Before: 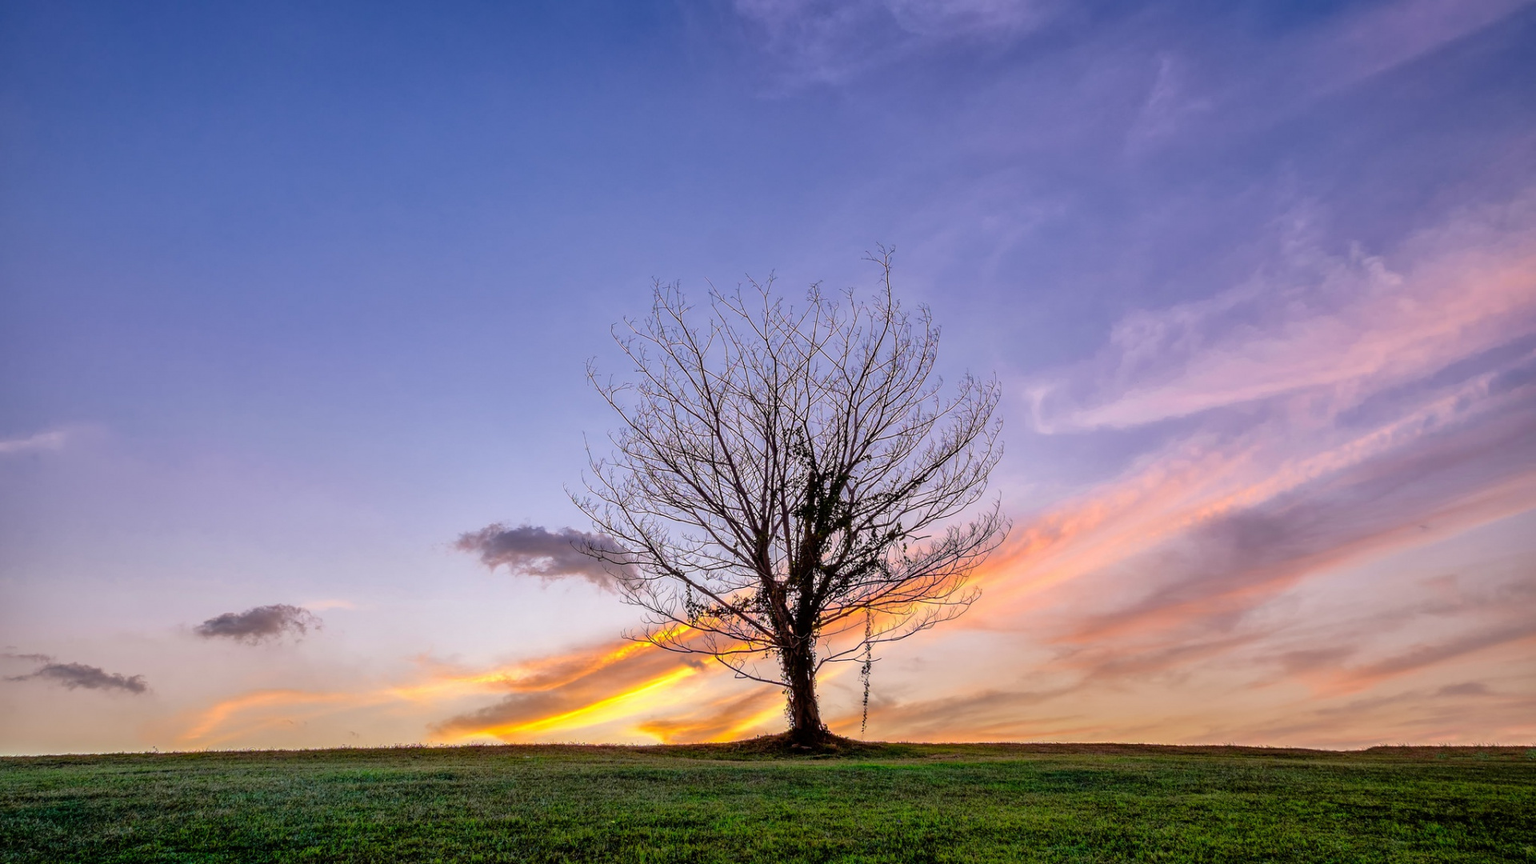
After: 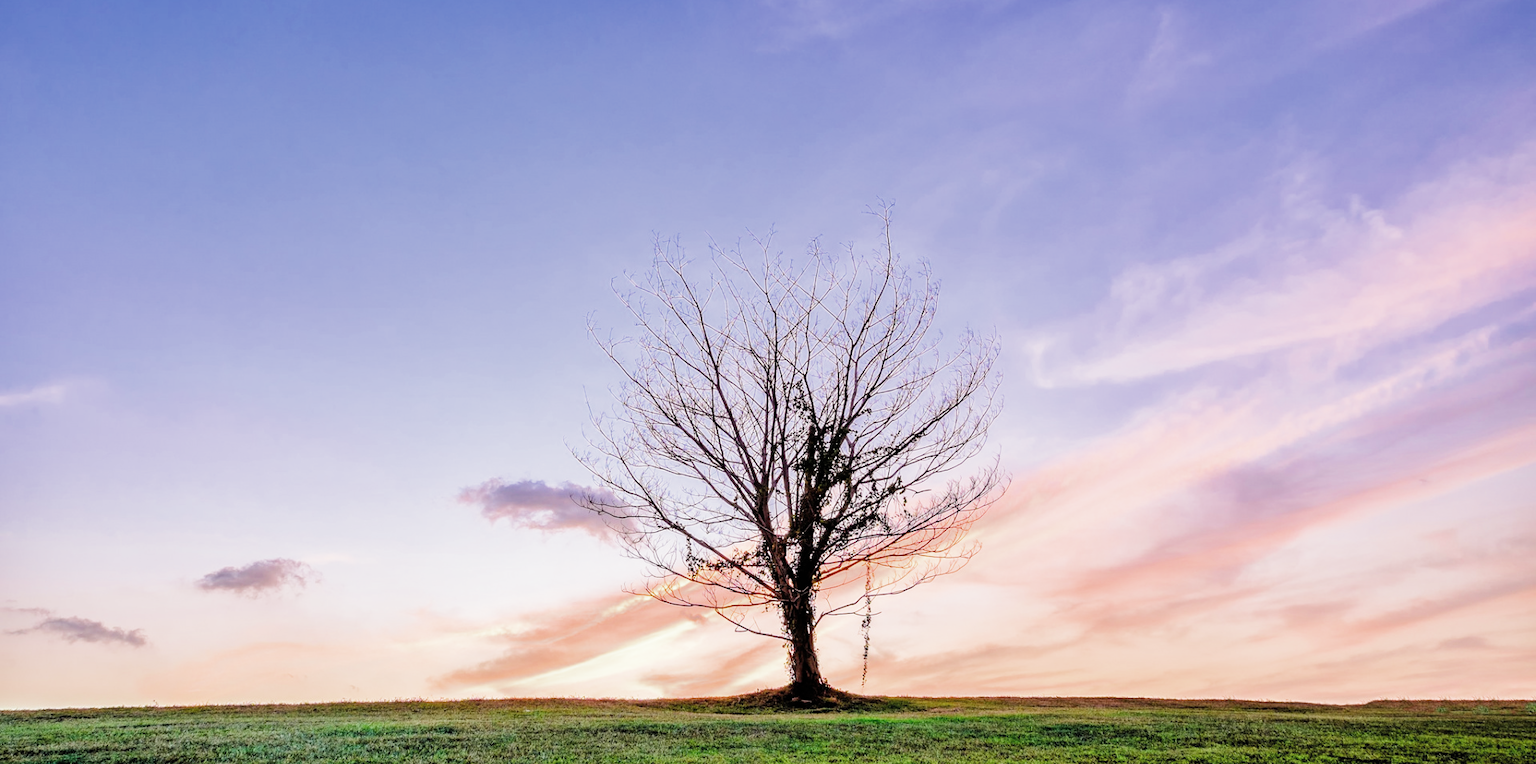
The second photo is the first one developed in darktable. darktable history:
exposure: black level correction 0, exposure 1.522 EV, compensate highlight preservation false
crop and rotate: top 5.553%, bottom 5.939%
filmic rgb: black relative exposure -7.65 EV, white relative exposure 4.56 EV, hardness 3.61, contrast 1.056, add noise in highlights 0.001, color science v3 (2019), use custom middle-gray values true, contrast in highlights soft
